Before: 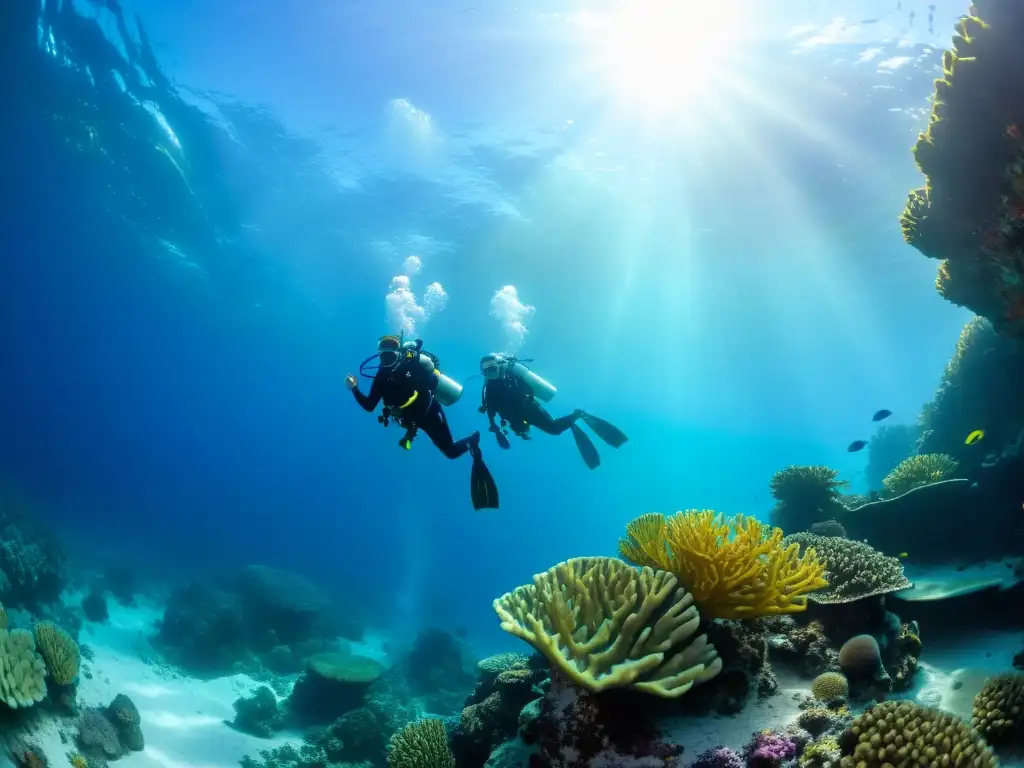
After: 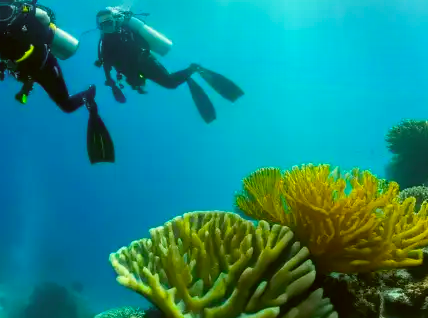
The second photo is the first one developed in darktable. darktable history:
crop: left 37.508%, top 45.111%, right 20.615%, bottom 13.44%
color correction: highlights a* -1.44, highlights b* 10.14, shadows a* 0.258, shadows b* 19.28
color balance rgb: highlights gain › chroma 0.285%, highlights gain › hue 331.33°, perceptual saturation grading › global saturation 39.612%
